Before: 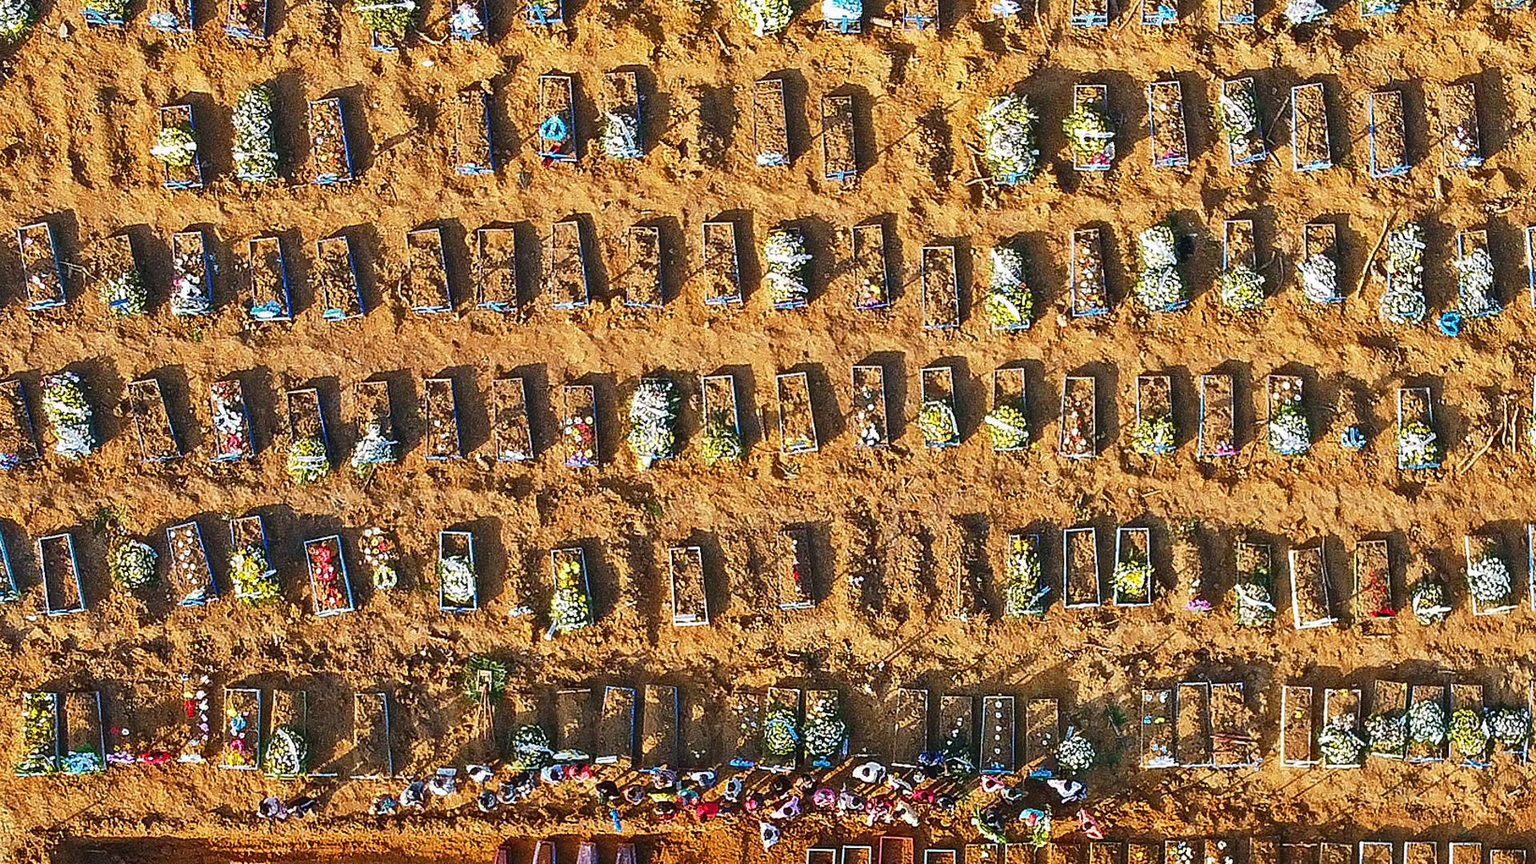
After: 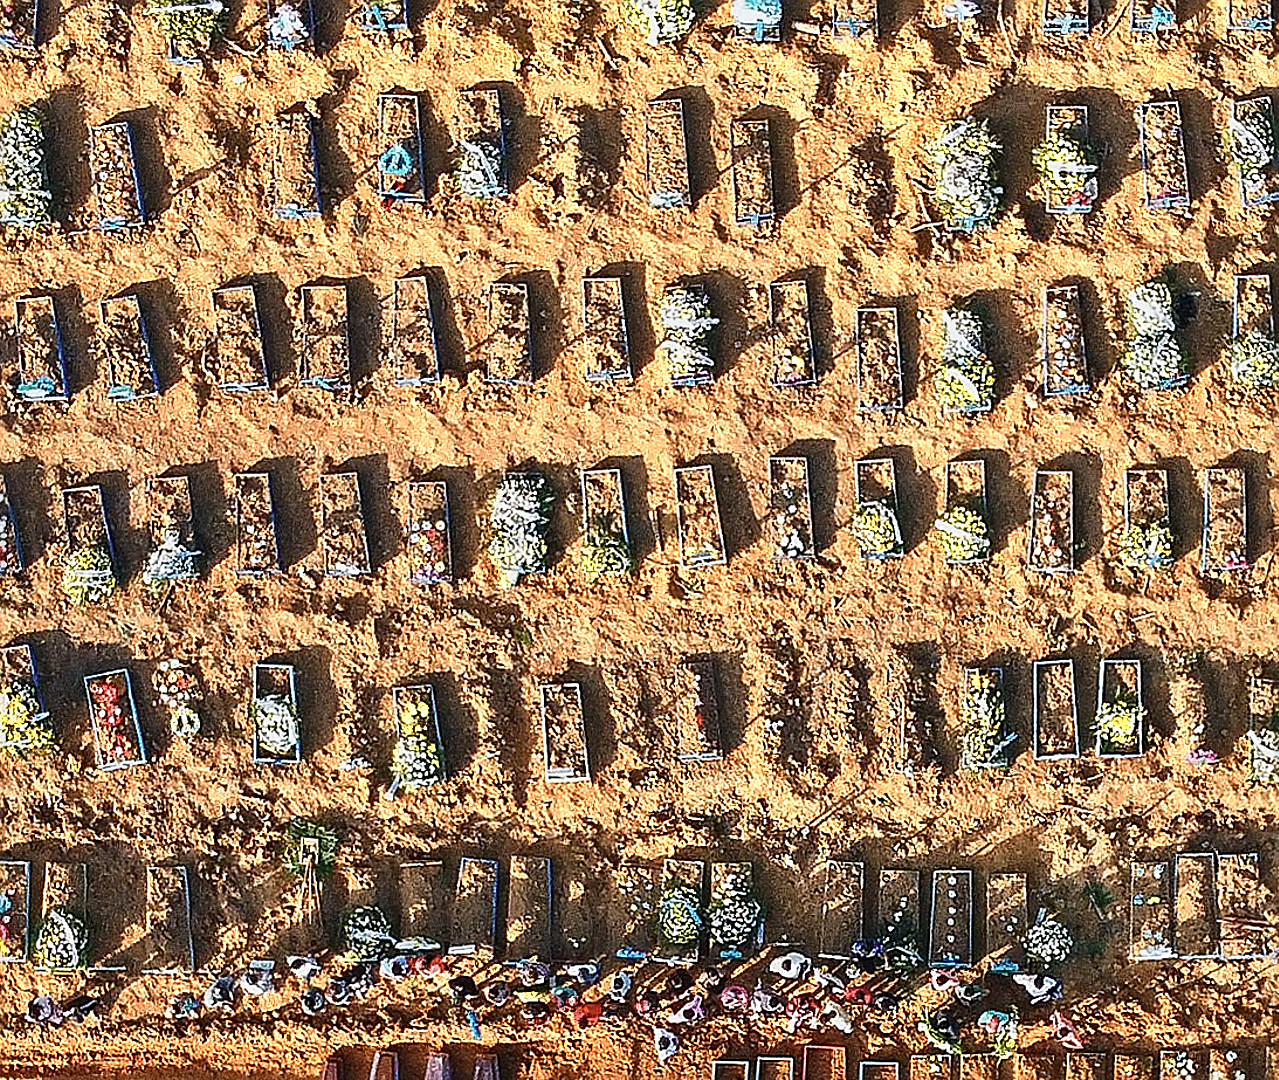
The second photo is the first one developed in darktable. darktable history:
color zones: curves: ch0 [(0.018, 0.548) (0.224, 0.64) (0.425, 0.447) (0.675, 0.575) (0.732, 0.579)]; ch1 [(0.066, 0.487) (0.25, 0.5) (0.404, 0.43) (0.75, 0.421) (0.956, 0.421)]; ch2 [(0.044, 0.561) (0.215, 0.465) (0.399, 0.544) (0.465, 0.548) (0.614, 0.447) (0.724, 0.43) (0.882, 0.623) (0.956, 0.632)]
white balance: red 0.988, blue 1.017
crop: left 15.419%, right 17.914%
sharpen: on, module defaults
exposure: exposure -0.177 EV, compensate highlight preservation false
